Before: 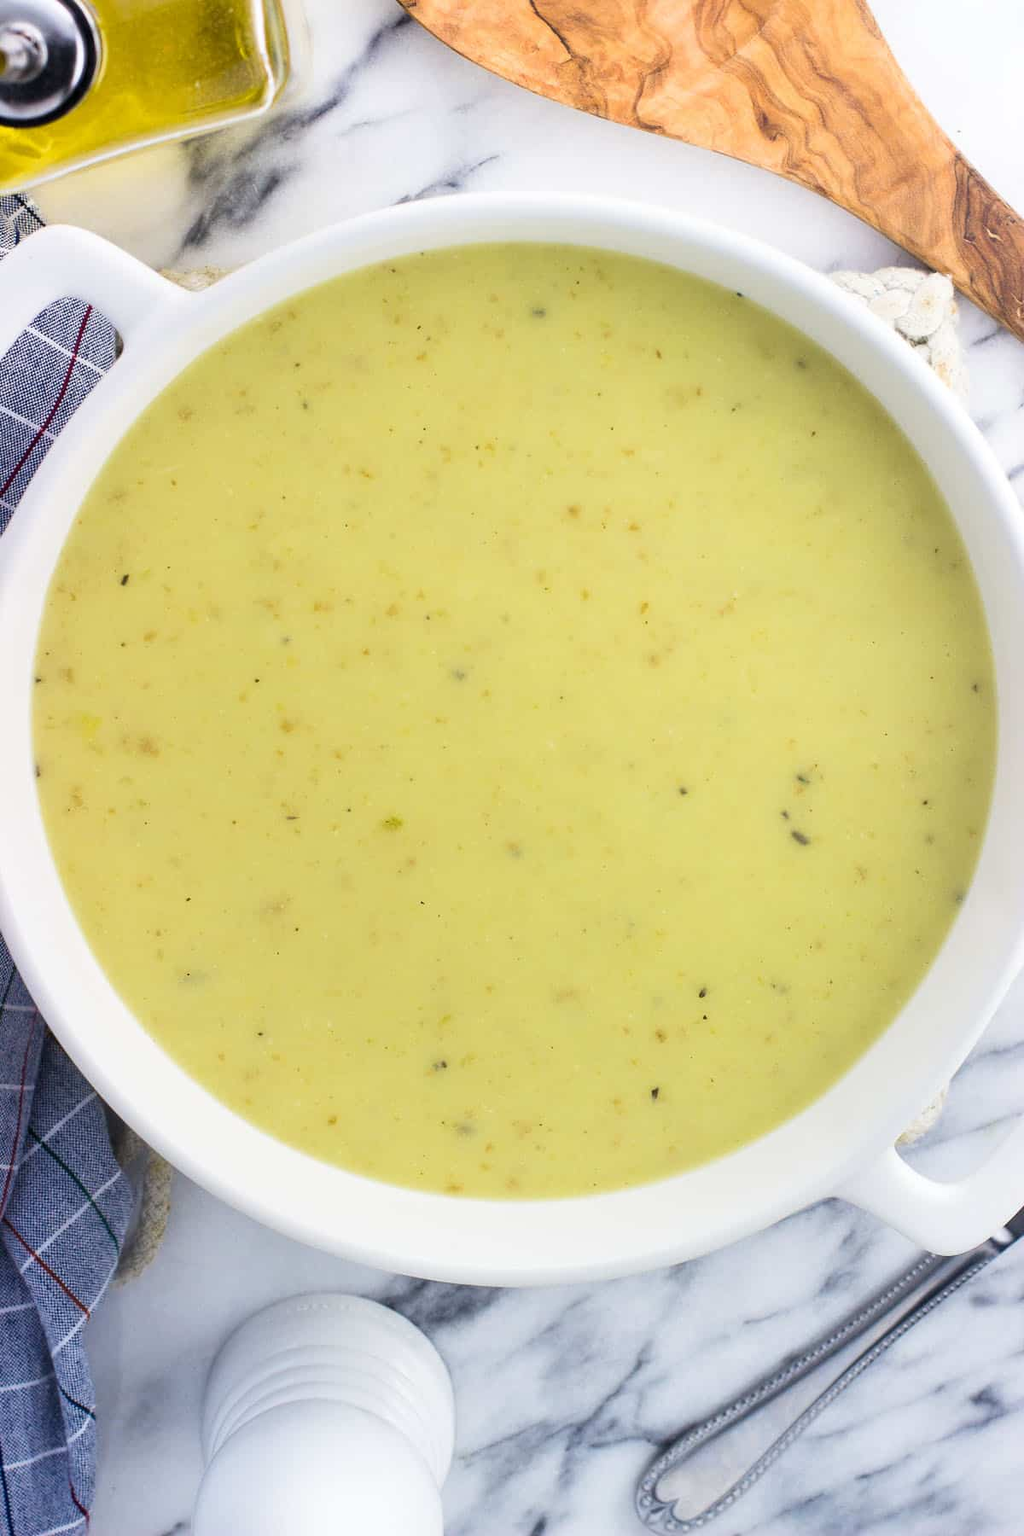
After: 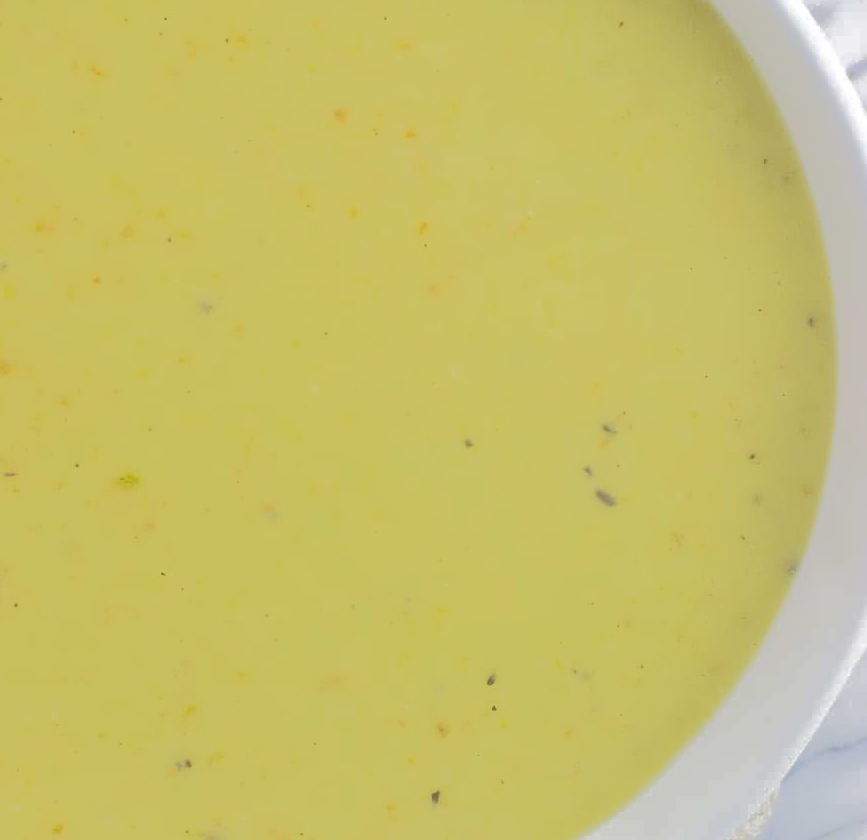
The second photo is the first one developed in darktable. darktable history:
crop and rotate: left 27.682%, top 26.91%, bottom 26.417%
tone curve: curves: ch0 [(0, 0) (0.003, 0.43) (0.011, 0.433) (0.025, 0.434) (0.044, 0.436) (0.069, 0.439) (0.1, 0.442) (0.136, 0.446) (0.177, 0.449) (0.224, 0.454) (0.277, 0.462) (0.335, 0.488) (0.399, 0.524) (0.468, 0.566) (0.543, 0.615) (0.623, 0.666) (0.709, 0.718) (0.801, 0.761) (0.898, 0.801) (1, 1)], color space Lab, independent channels, preserve colors none
